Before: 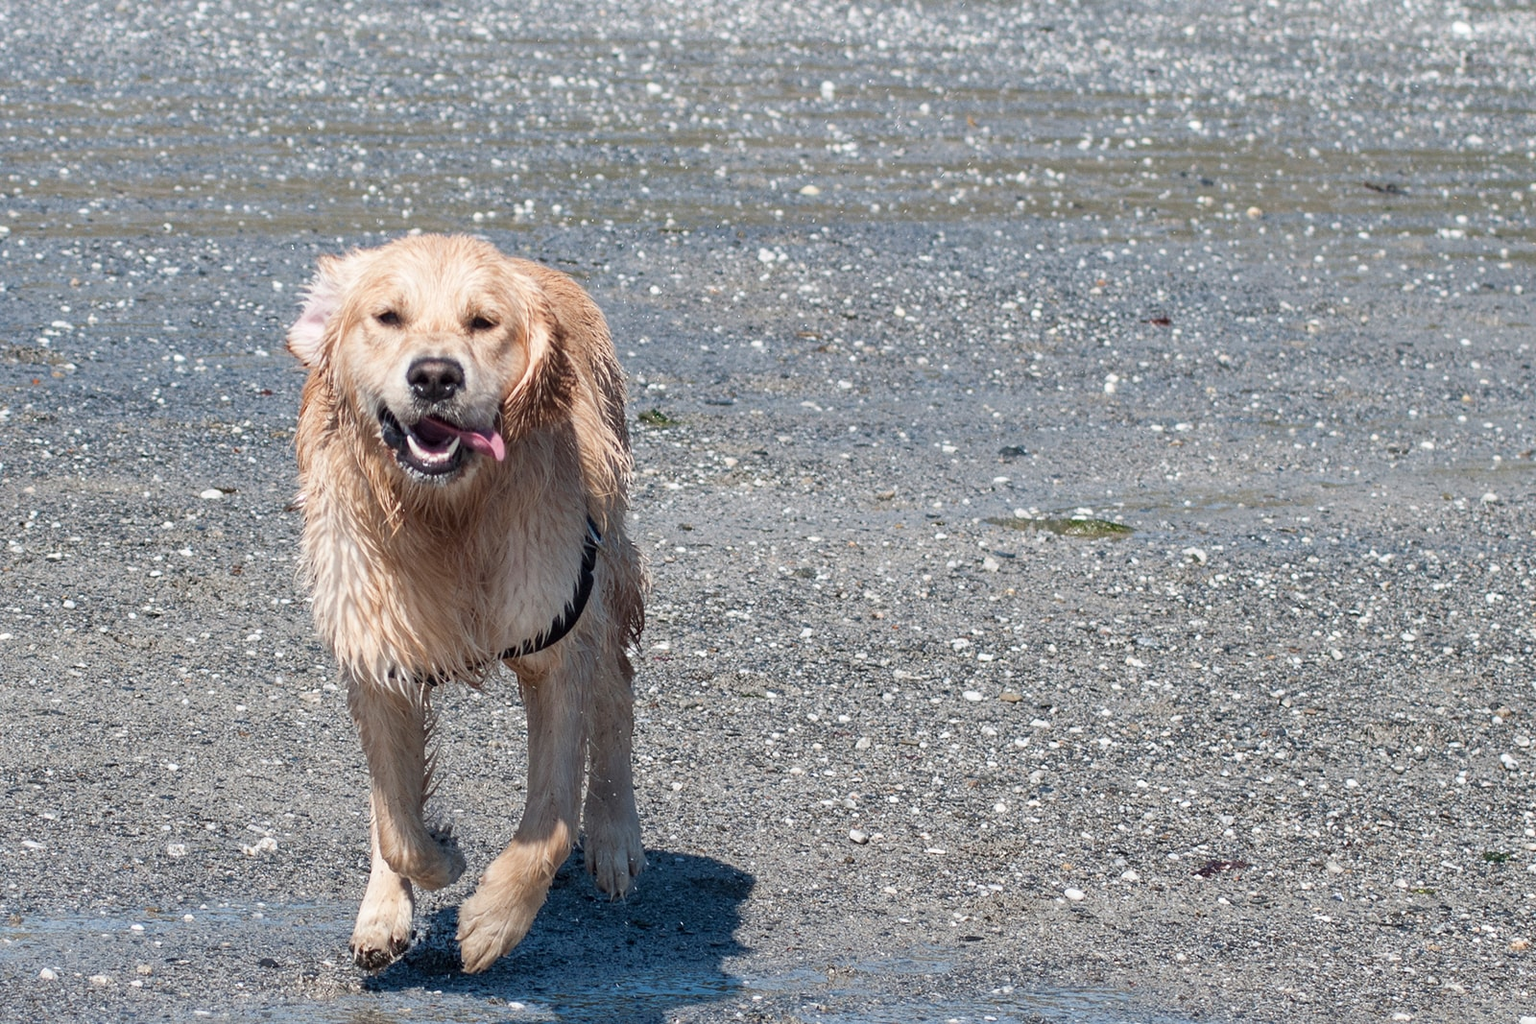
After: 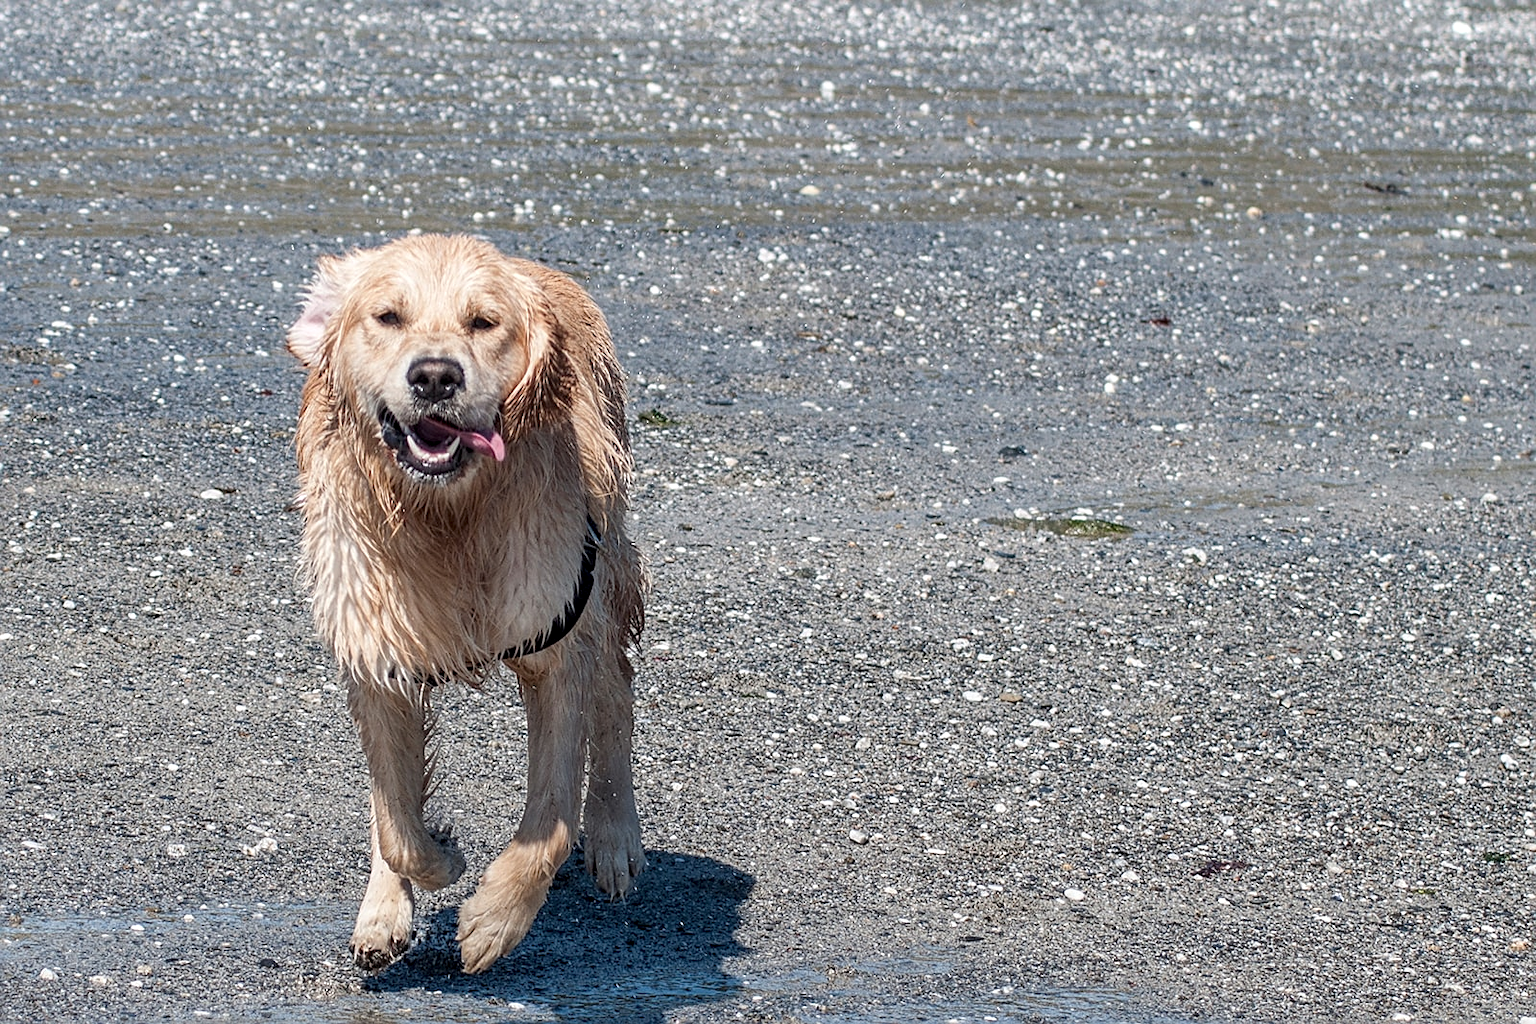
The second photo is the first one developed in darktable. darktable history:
sharpen: on, module defaults
local contrast: on, module defaults
exposure: exposure -0.064 EV, compensate highlight preservation false
